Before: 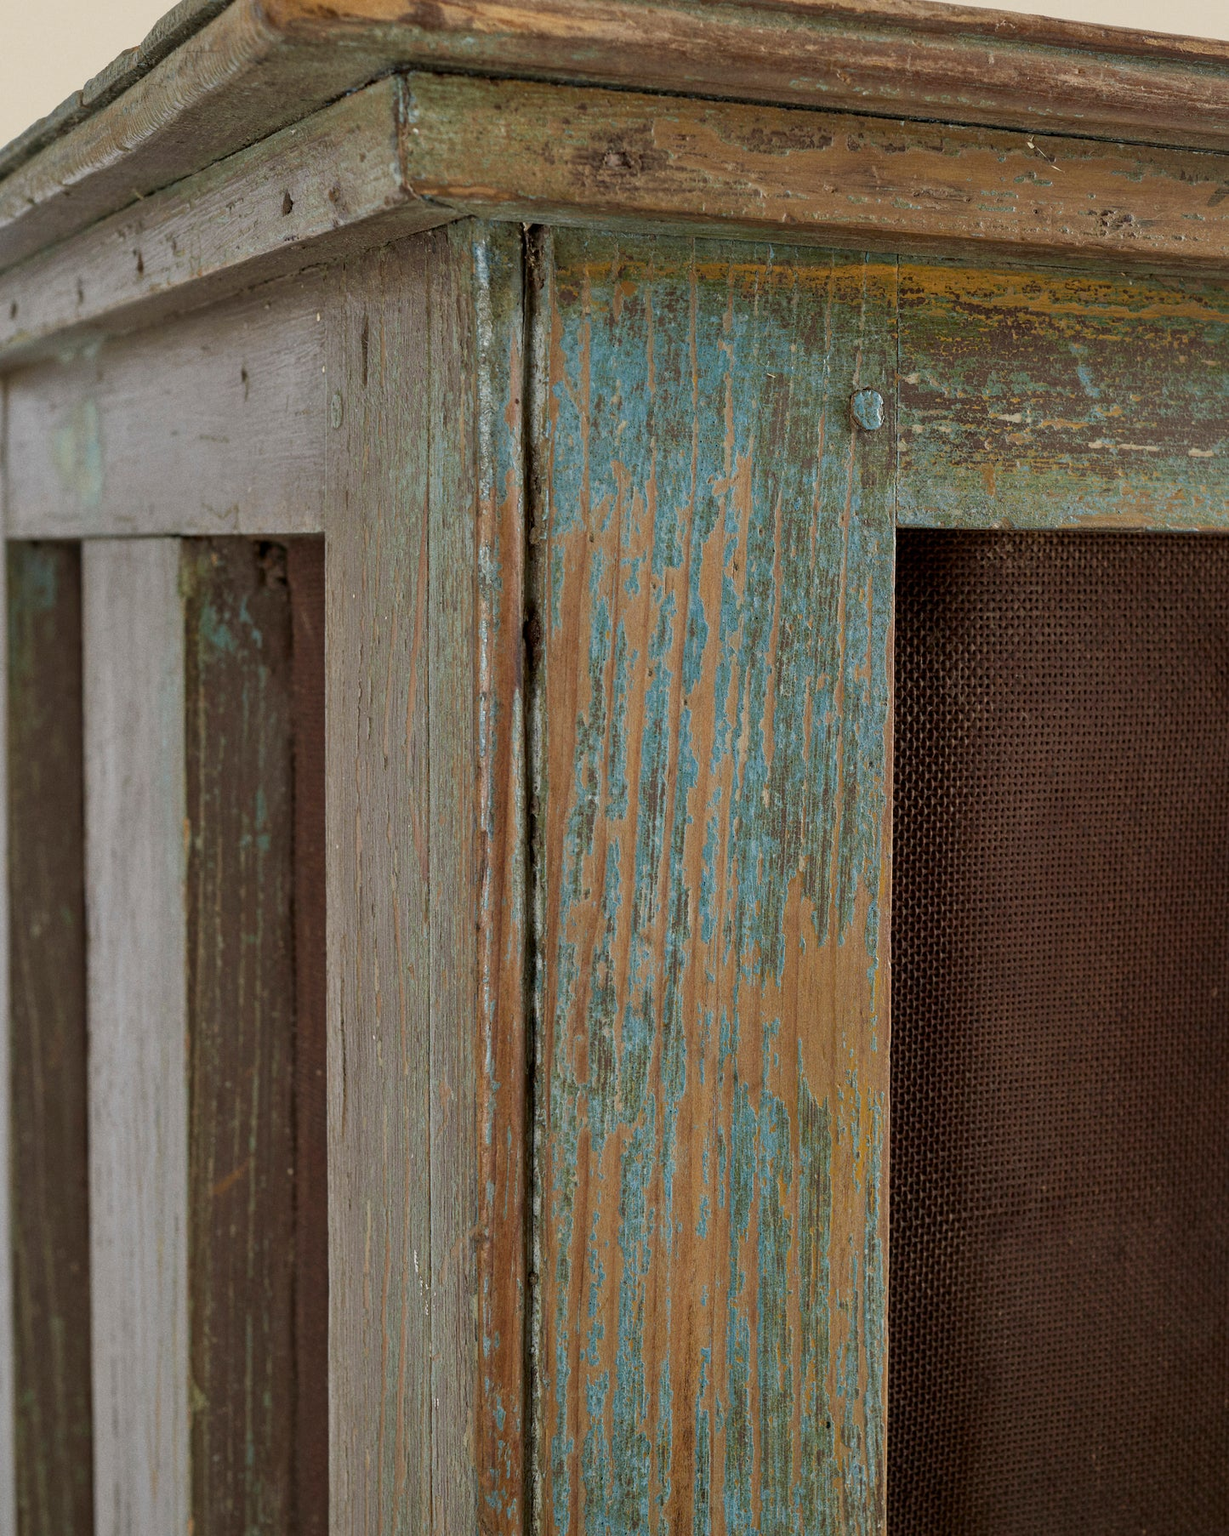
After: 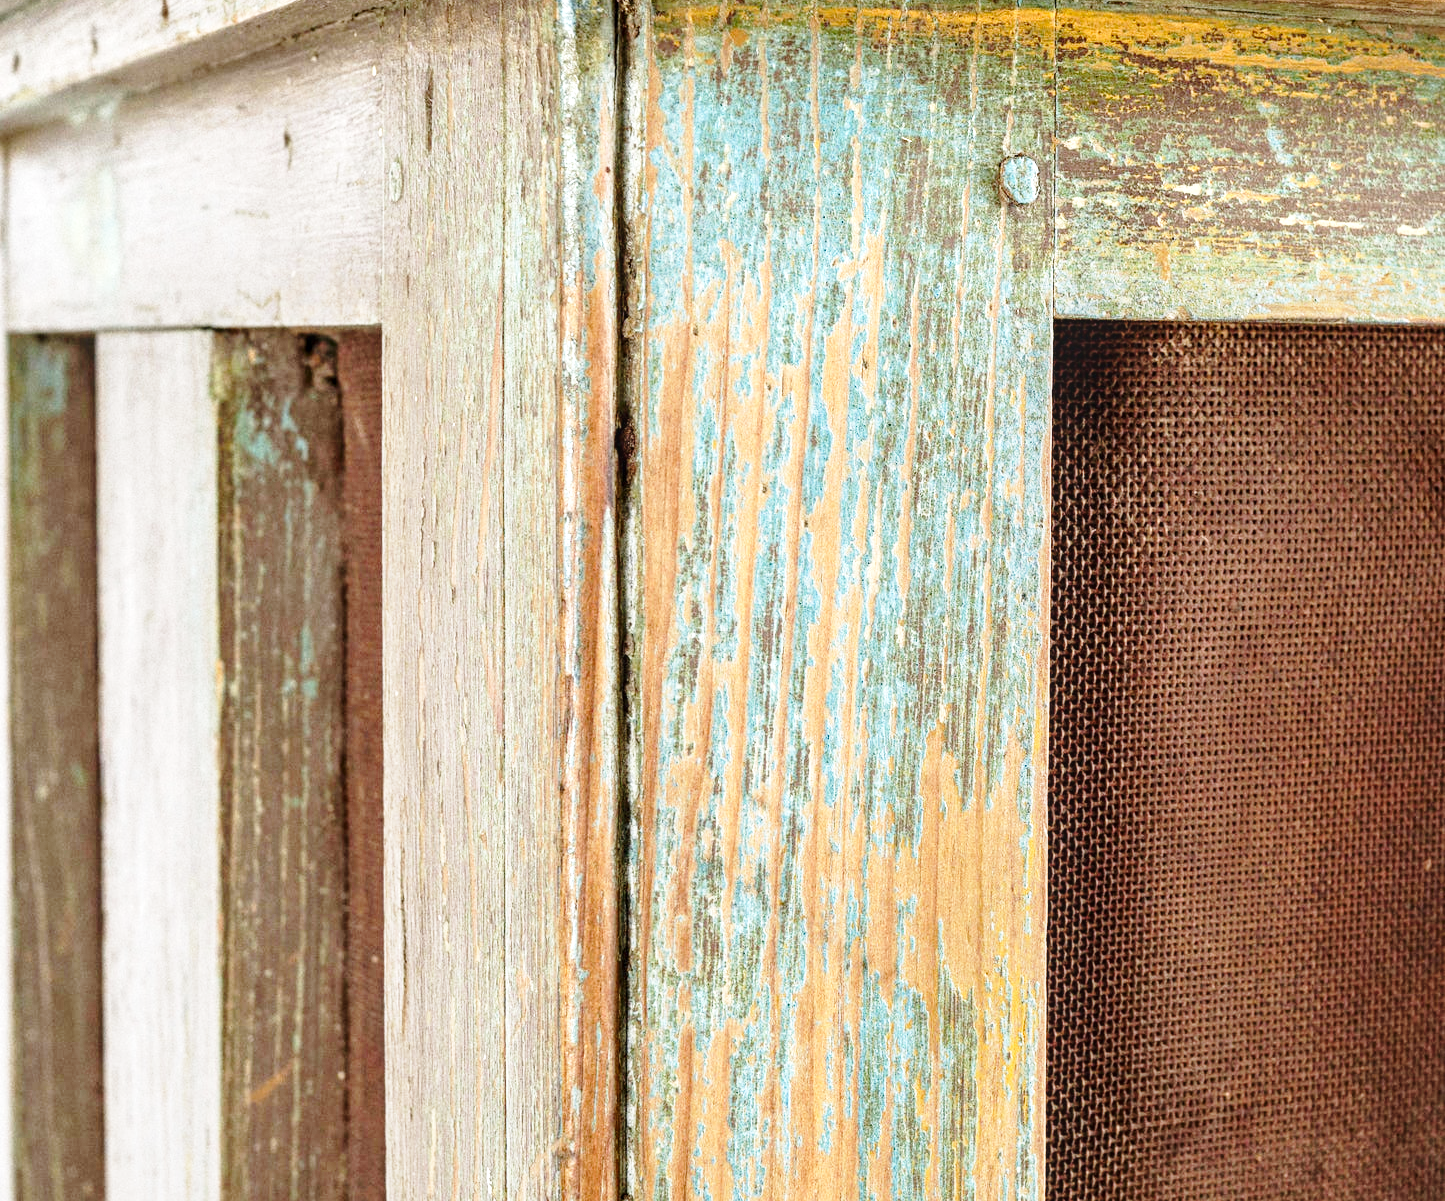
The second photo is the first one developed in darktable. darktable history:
base curve: curves: ch0 [(0, 0) (0.028, 0.03) (0.121, 0.232) (0.46, 0.748) (0.859, 0.968) (1, 1)], preserve colors none
exposure: black level correction 0, exposure 1.2 EV, compensate exposure bias true, compensate highlight preservation false
crop: top 16.727%, bottom 16.727%
local contrast: on, module defaults
